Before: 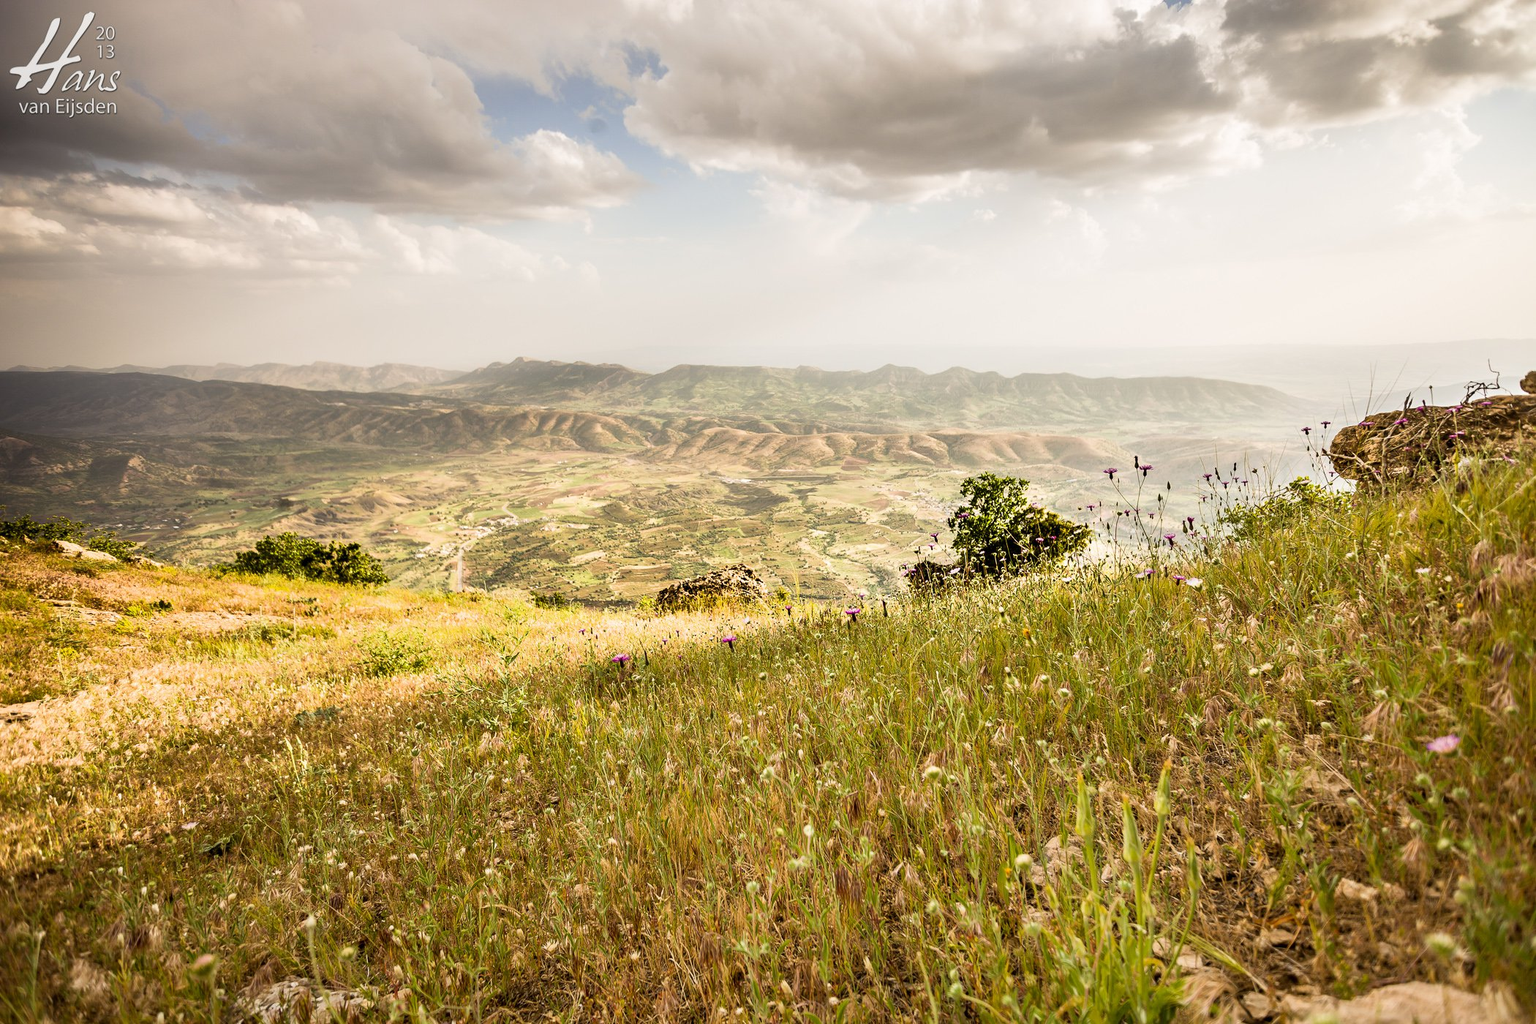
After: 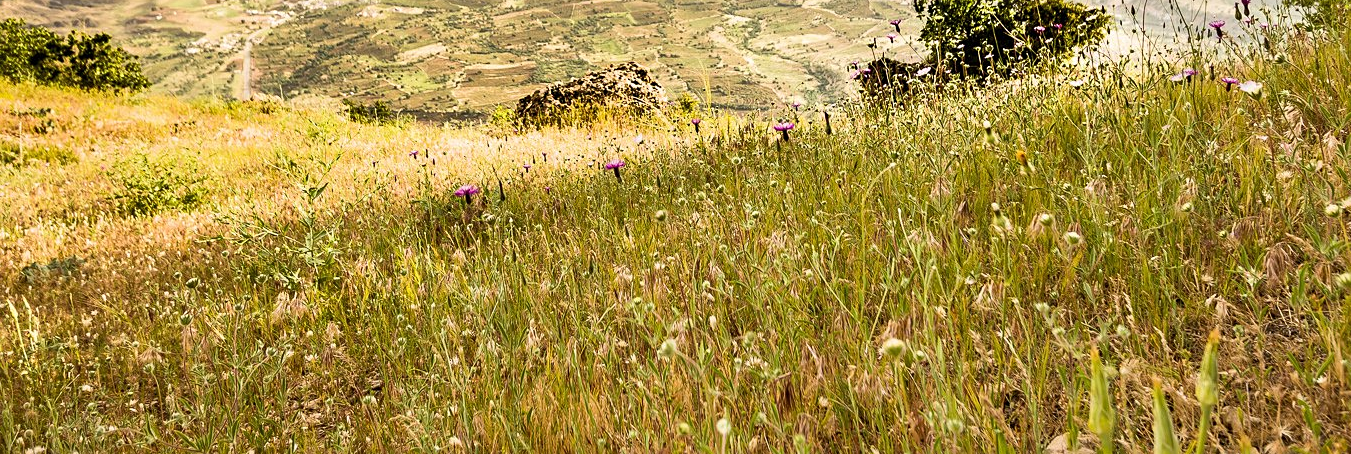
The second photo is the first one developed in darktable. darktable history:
crop: left 18.192%, top 50.651%, right 17.467%, bottom 16.904%
sharpen: amount 0.214
